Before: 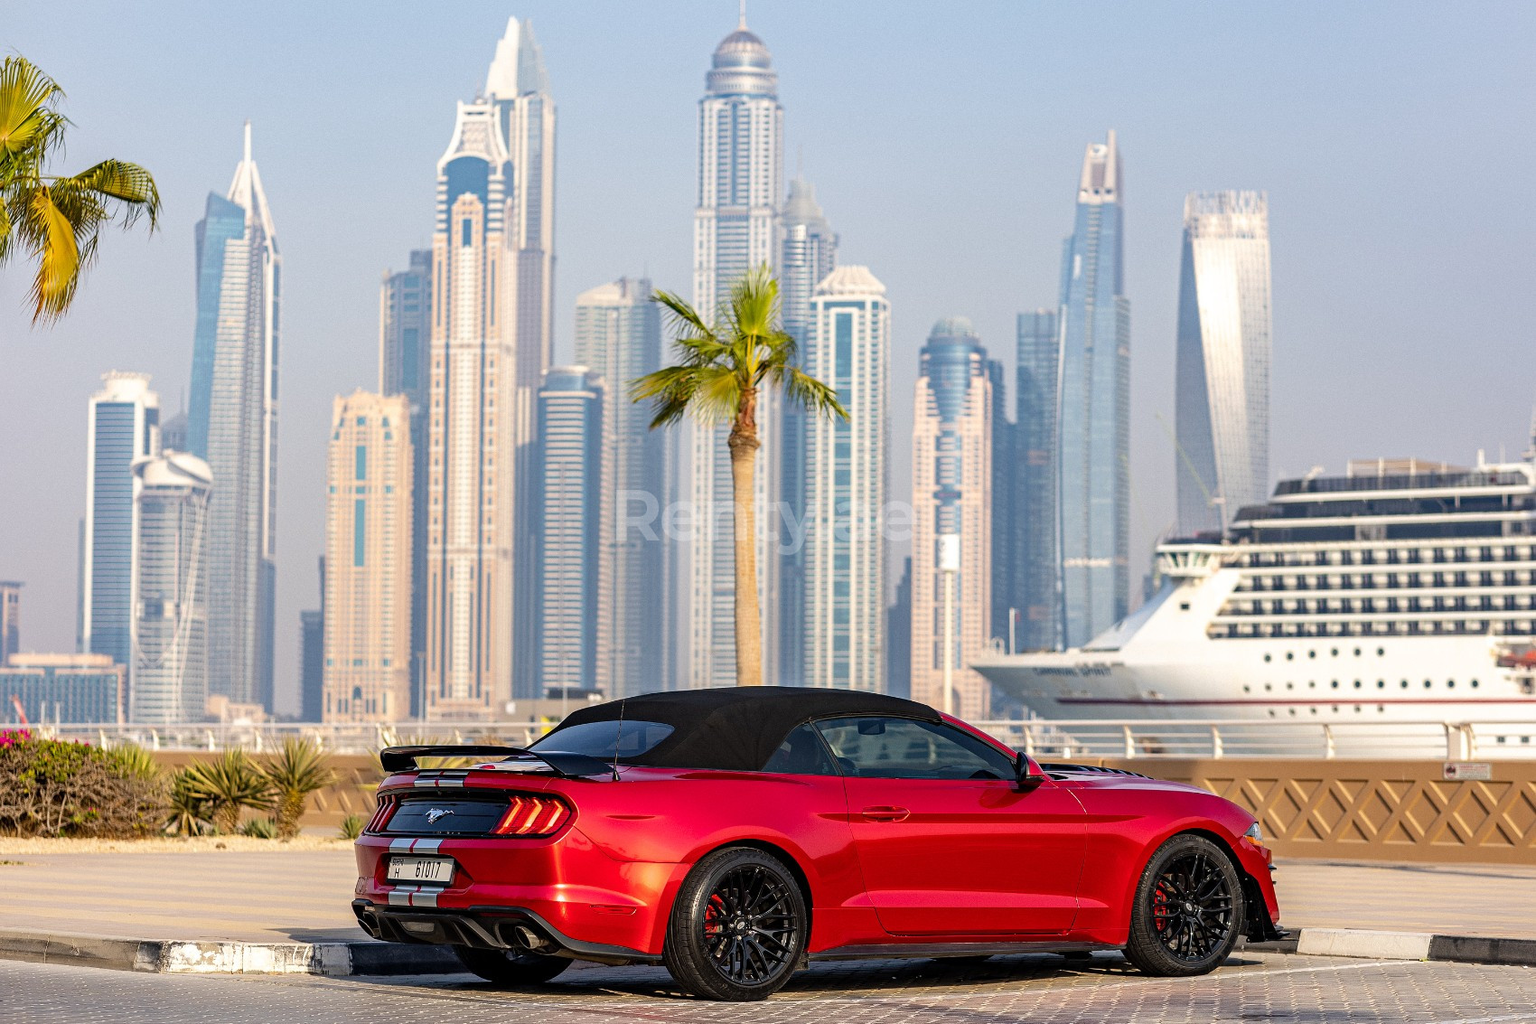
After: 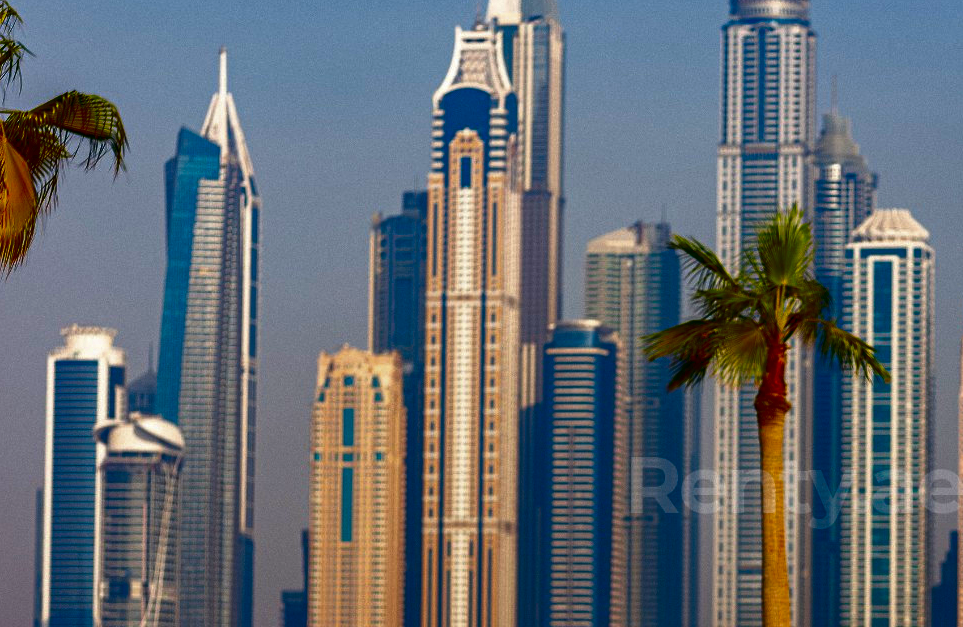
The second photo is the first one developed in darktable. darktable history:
contrast brightness saturation: brightness -0.995, saturation 0.984
crop and rotate: left 3.041%, top 7.581%, right 40.296%, bottom 37.033%
